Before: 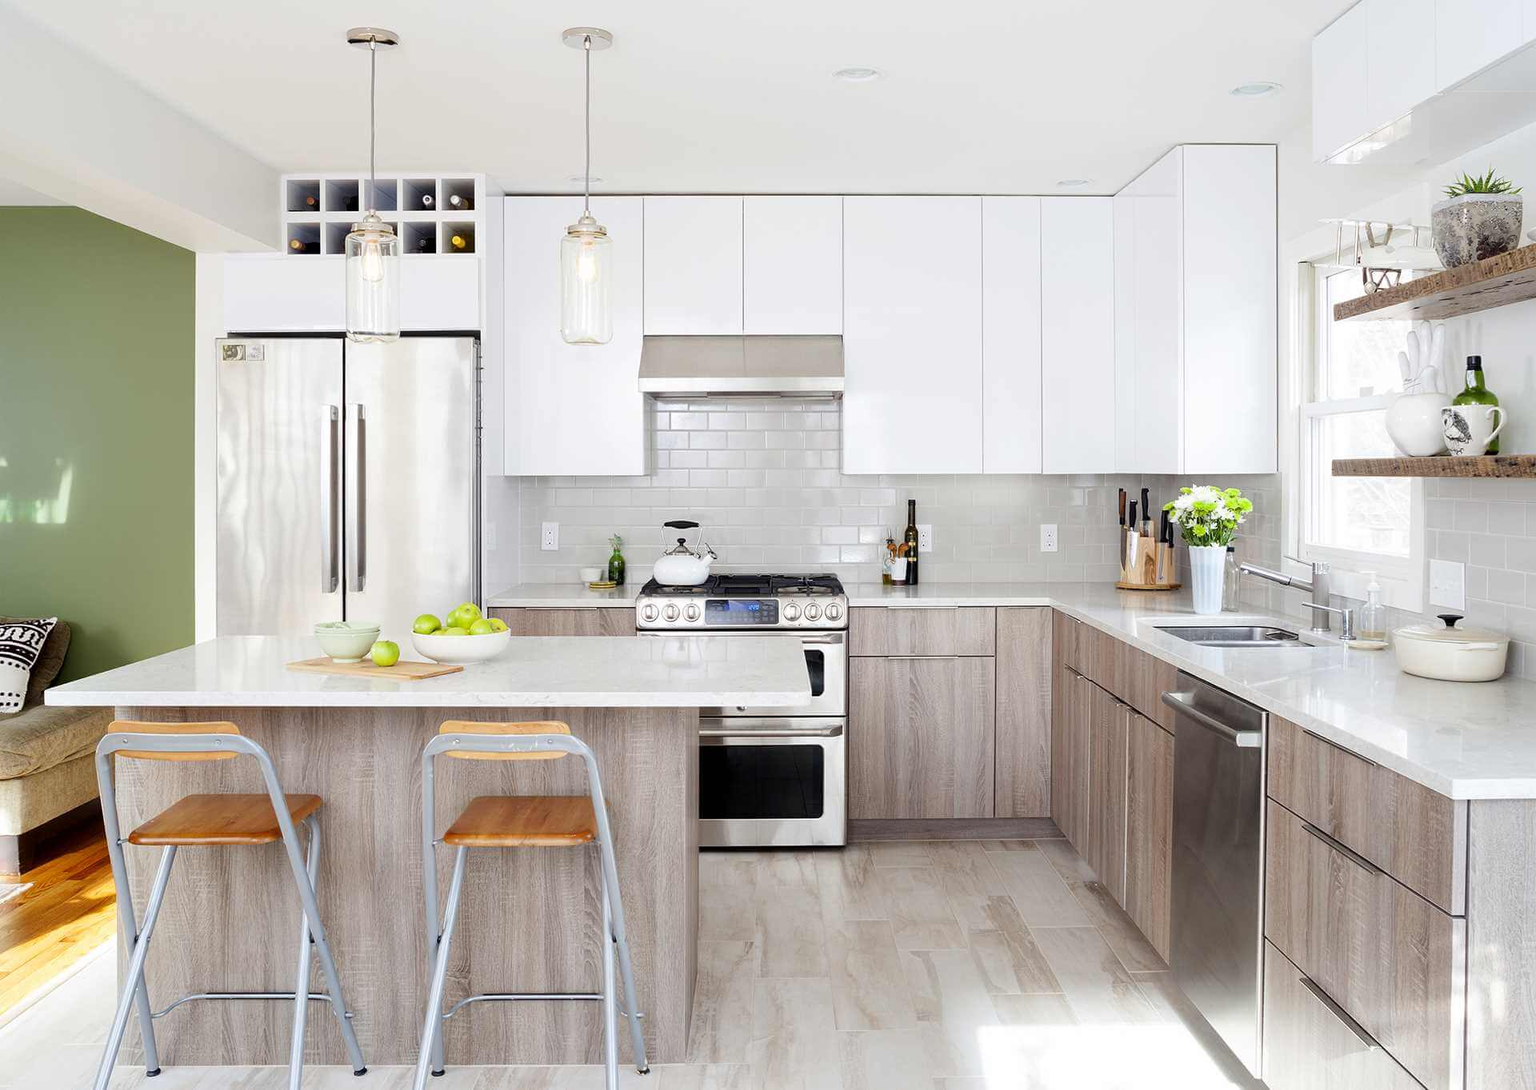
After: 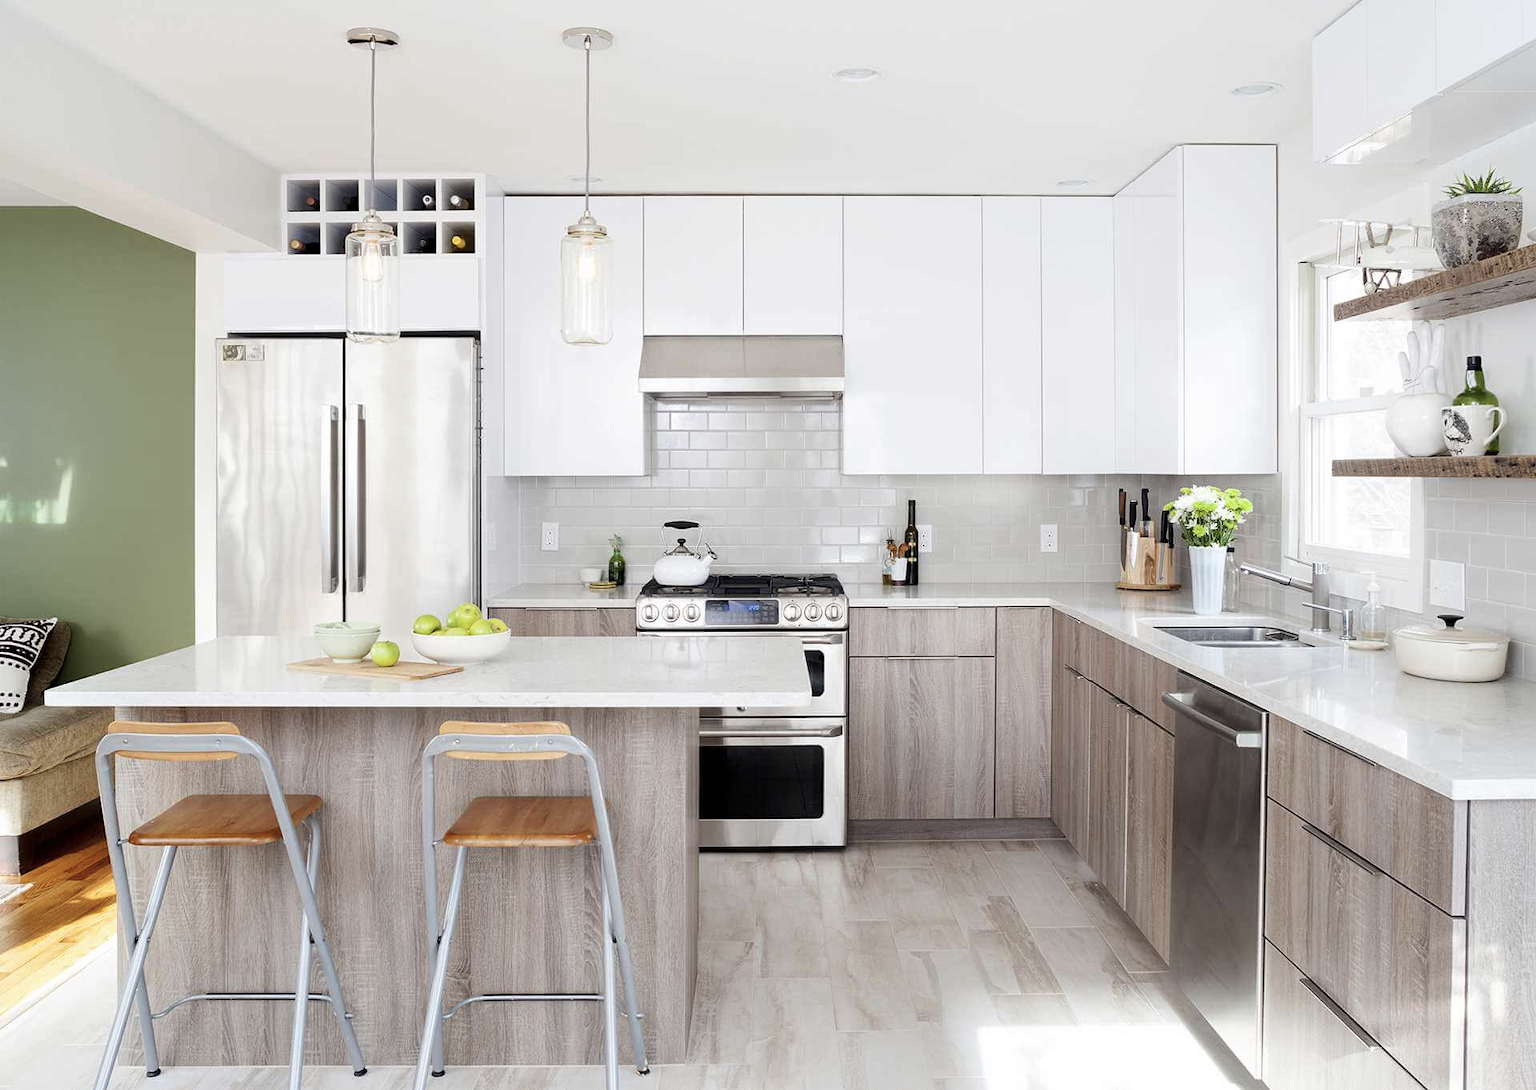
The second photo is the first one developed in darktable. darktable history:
contrast brightness saturation: contrast 0.062, brightness -0.006, saturation -0.232
